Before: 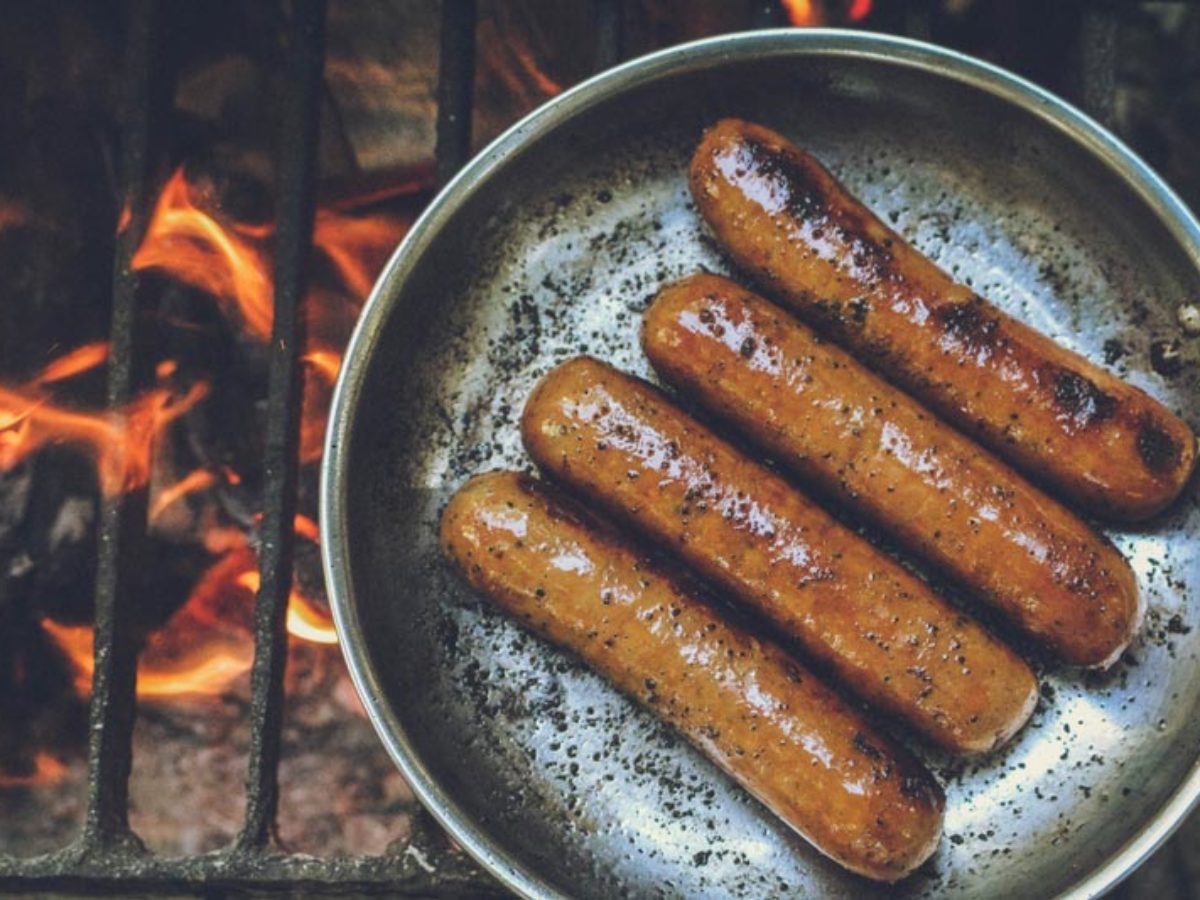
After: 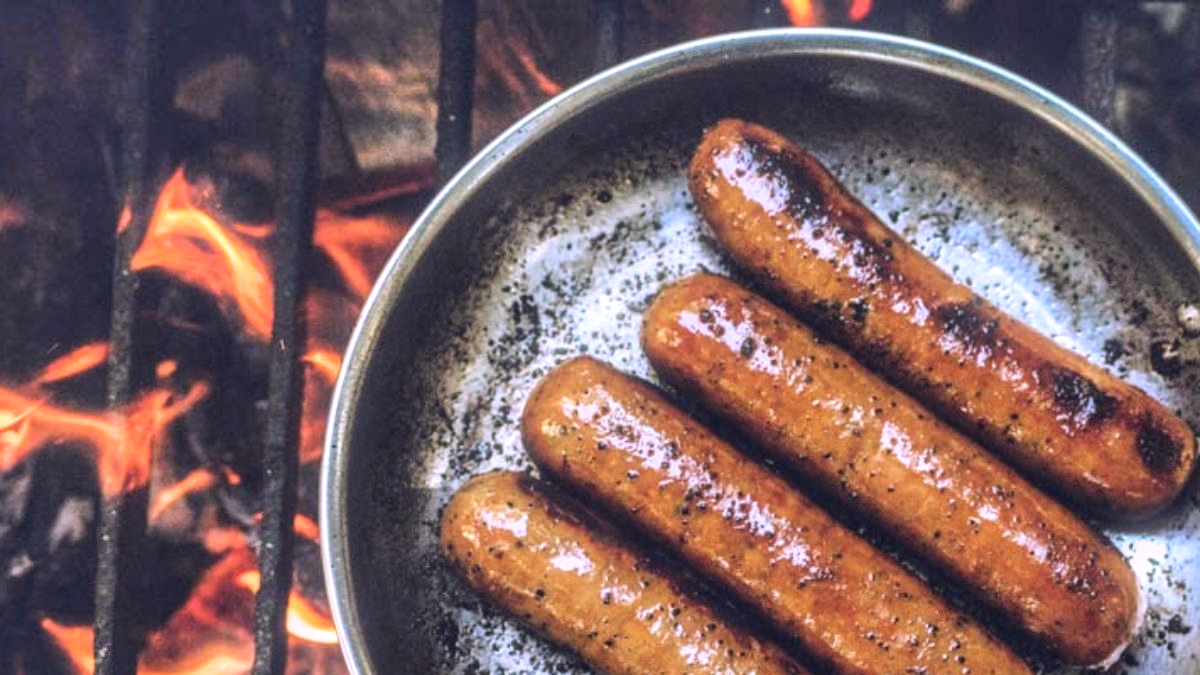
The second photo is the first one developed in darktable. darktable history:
contrast brightness saturation: contrast 0.1, brightness 0.03, saturation 0.09
crop: bottom 24.967%
filmic rgb: black relative exposure -16 EV, white relative exposure 2.93 EV, hardness 10.04, color science v6 (2022)
local contrast: detail 144%
bloom: size 5%, threshold 95%, strength 15%
white balance: red 1.066, blue 1.119
shadows and highlights: white point adjustment 0.05, highlights color adjustment 55.9%, soften with gaussian
